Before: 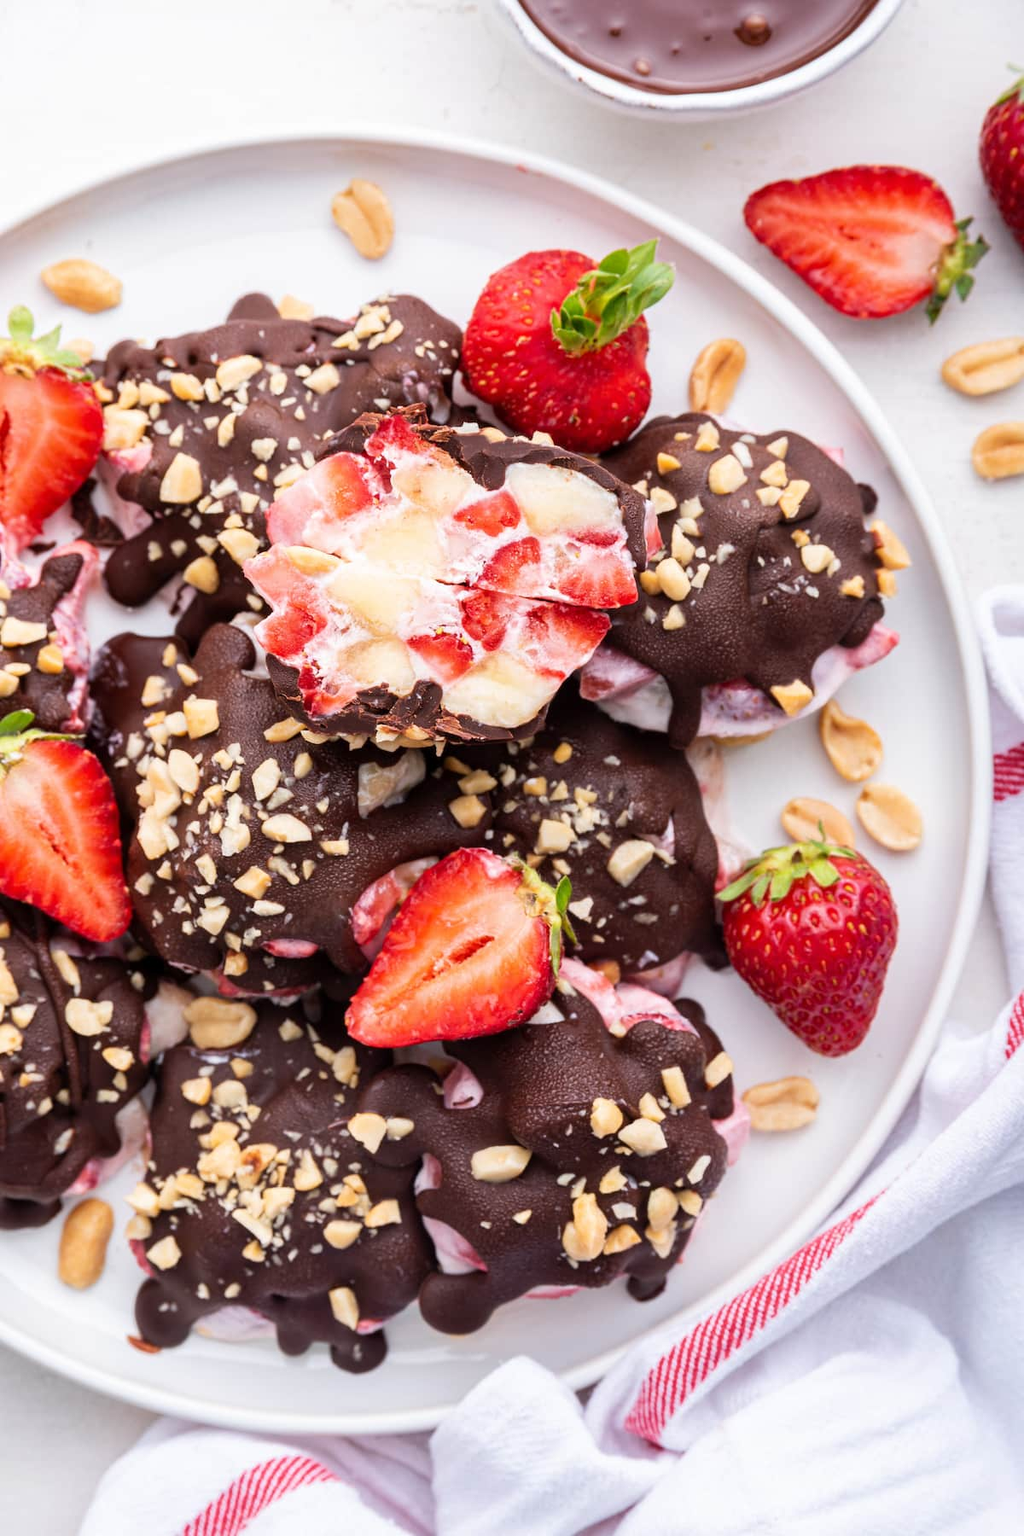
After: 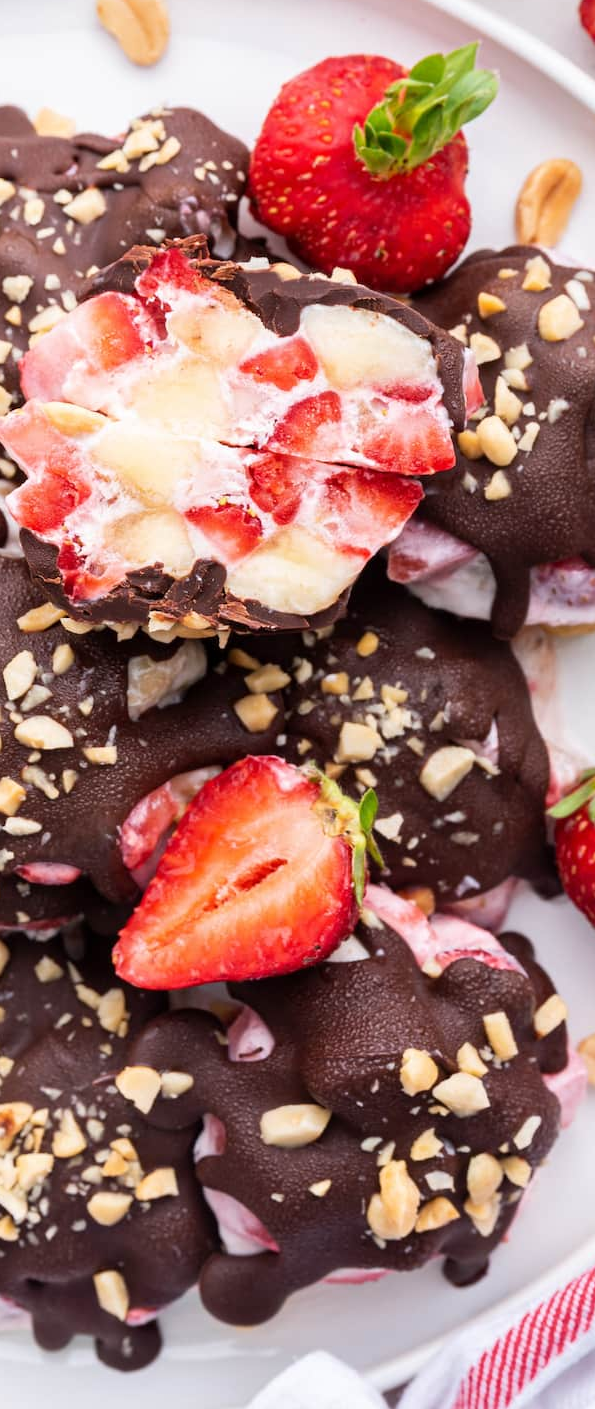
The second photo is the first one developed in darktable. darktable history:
crop and rotate: angle 0.017°, left 24.33%, top 13.206%, right 25.993%, bottom 8.432%
